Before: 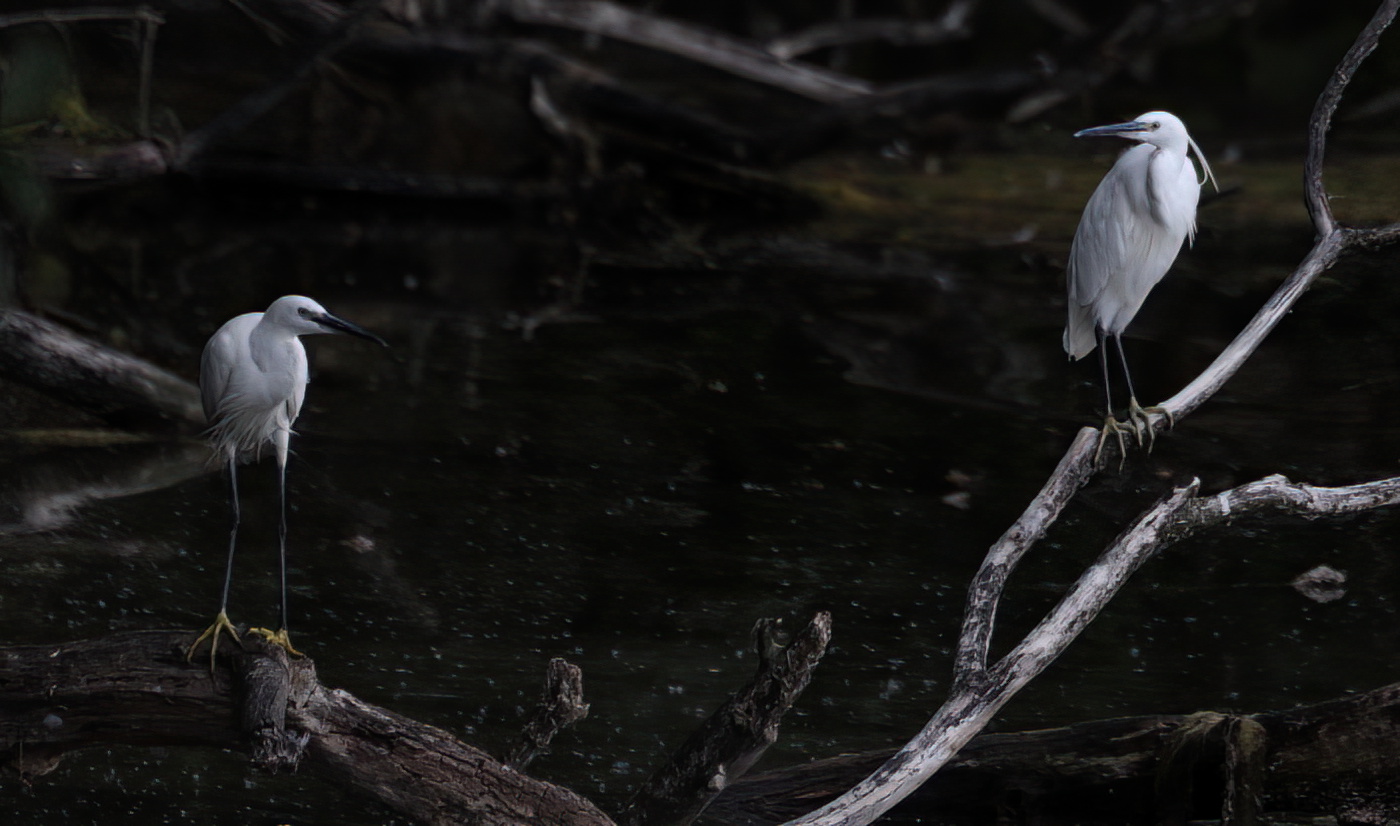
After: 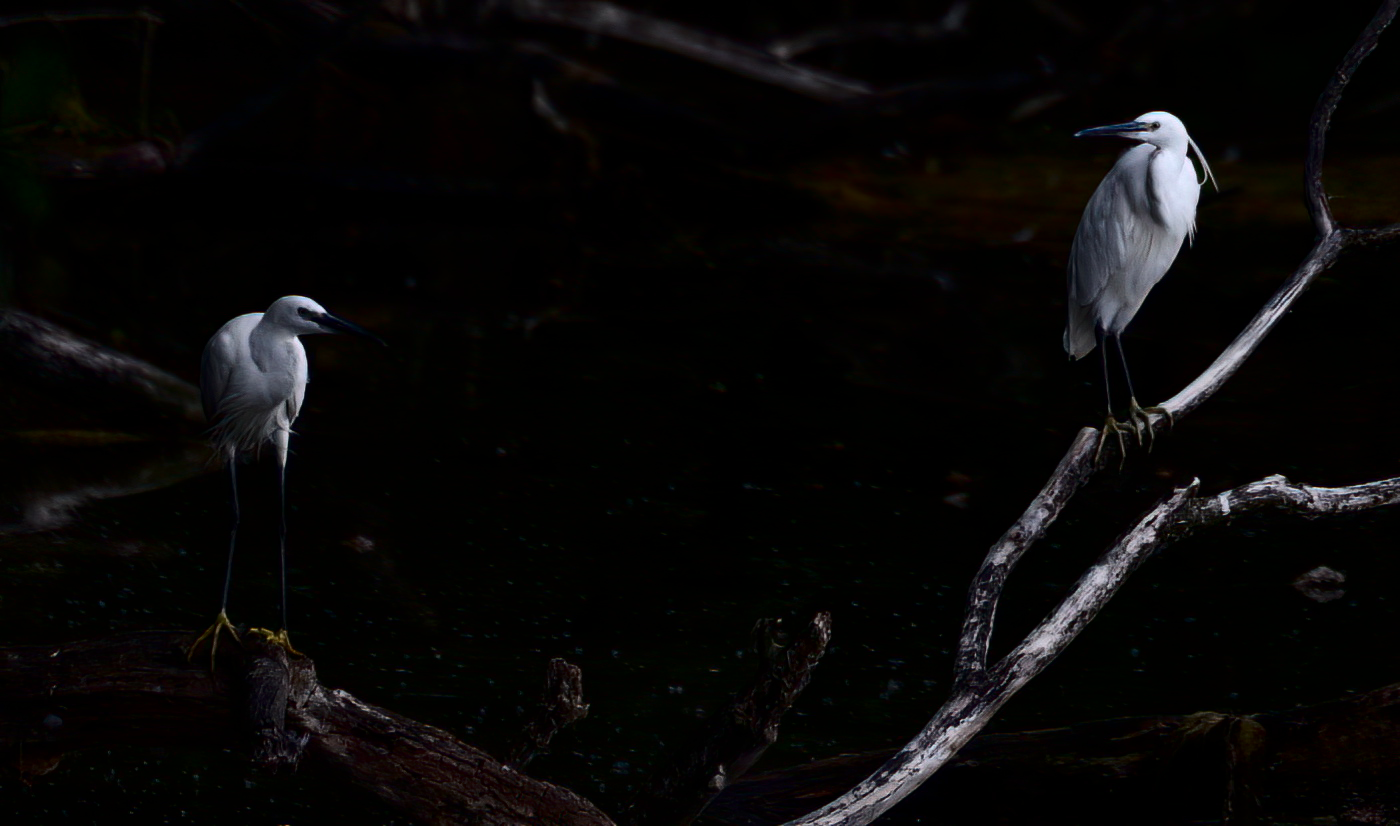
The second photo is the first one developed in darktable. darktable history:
contrast brightness saturation: contrast 0.245, brightness -0.237, saturation 0.147
